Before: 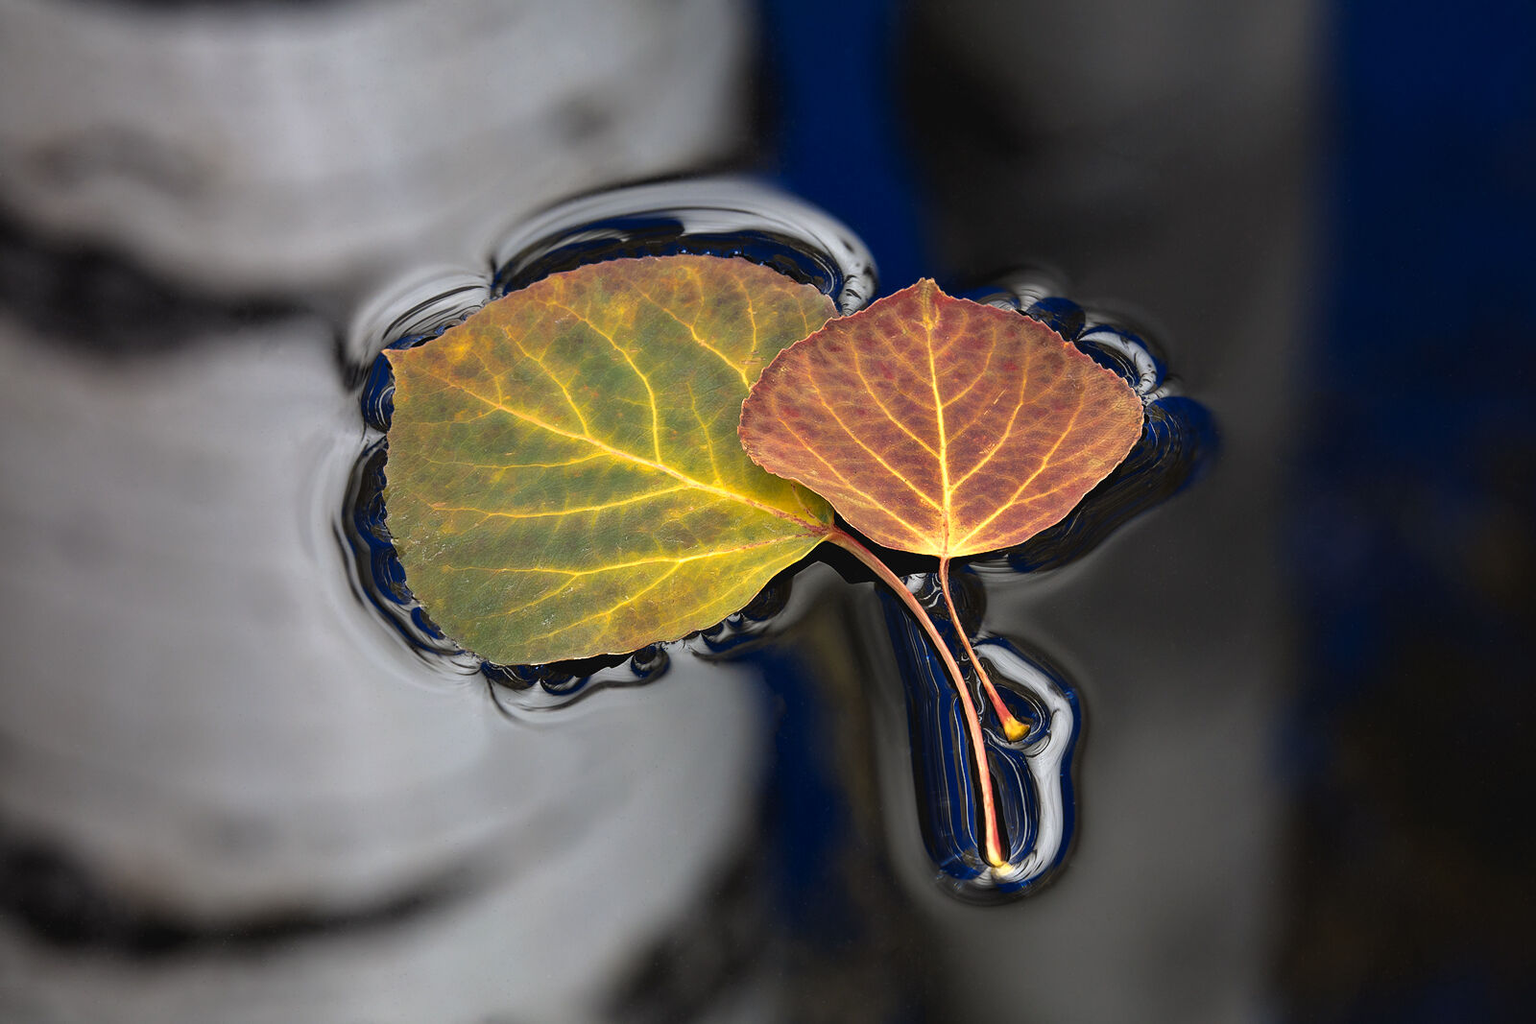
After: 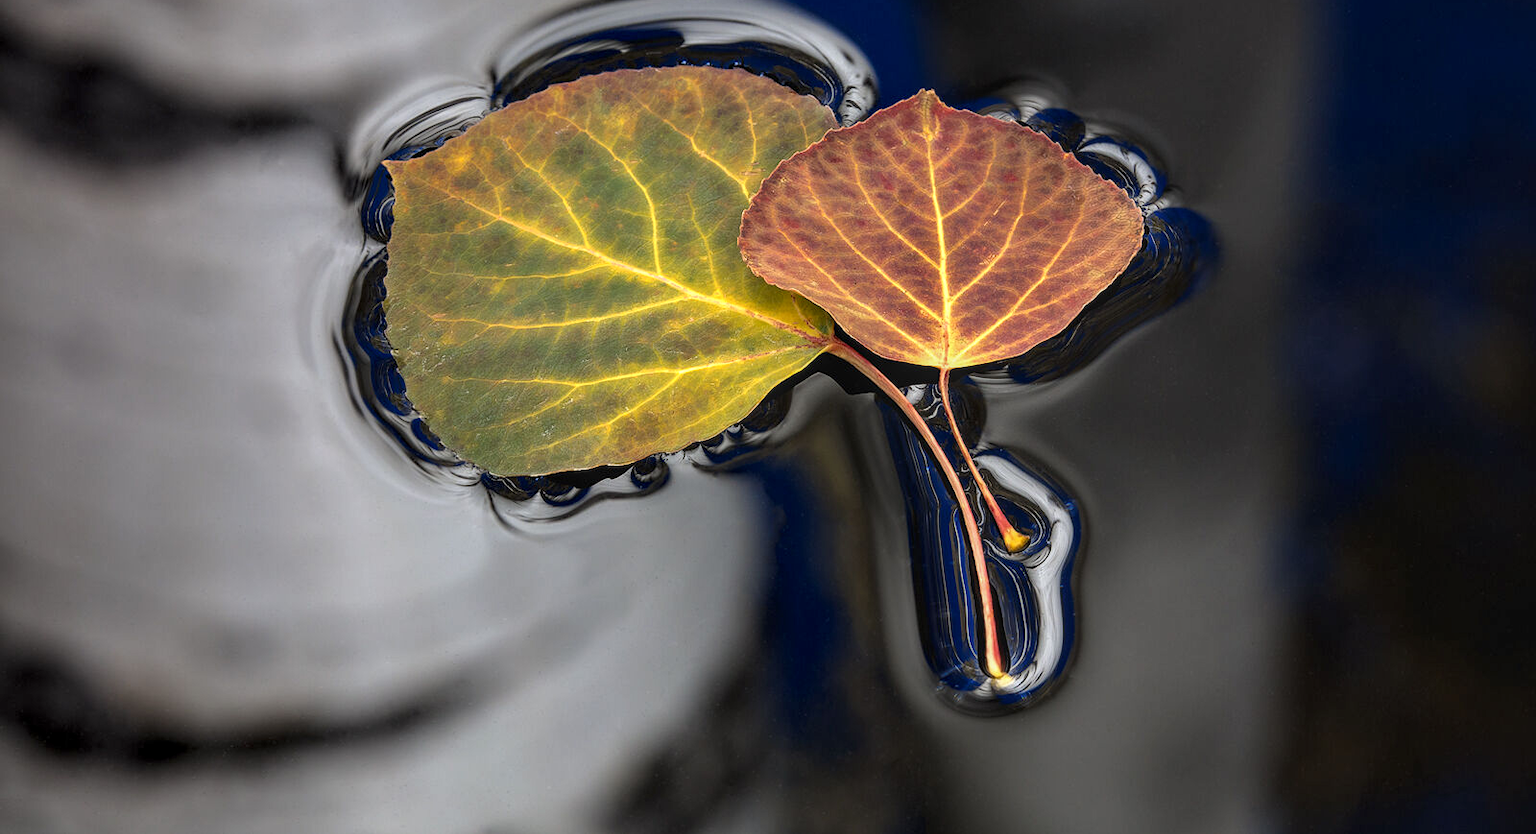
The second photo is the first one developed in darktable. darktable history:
local contrast: on, module defaults
crop and rotate: top 18.507%
